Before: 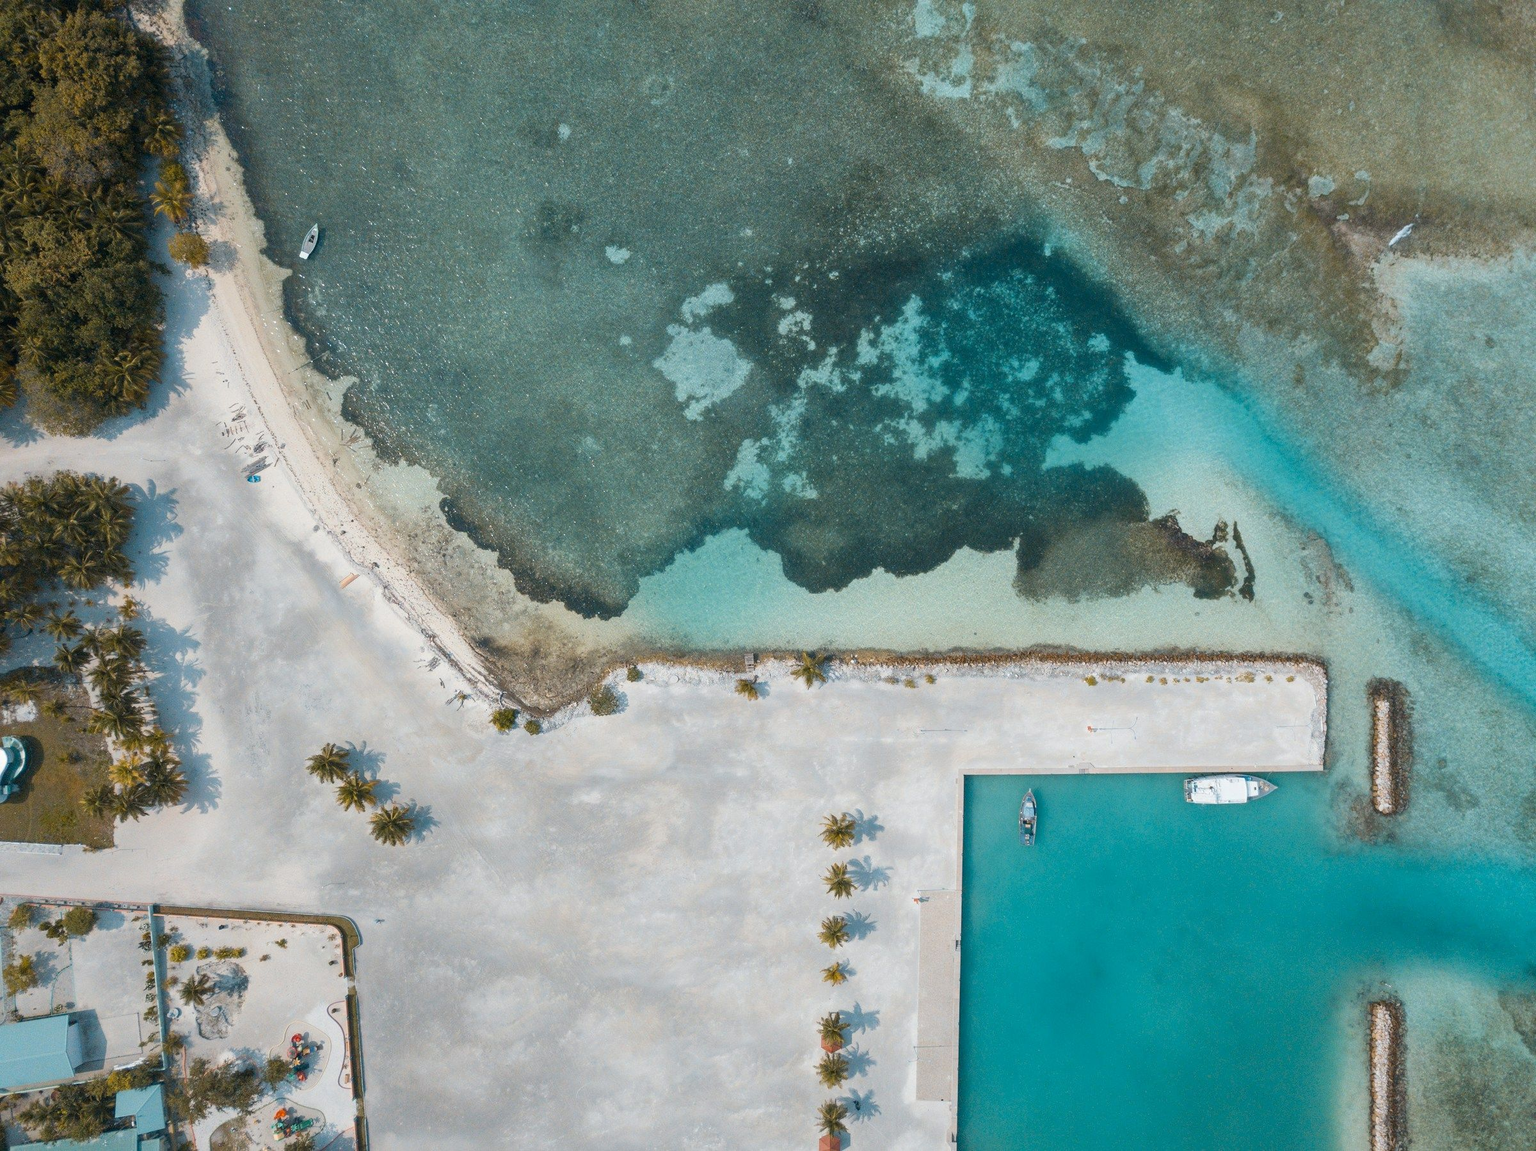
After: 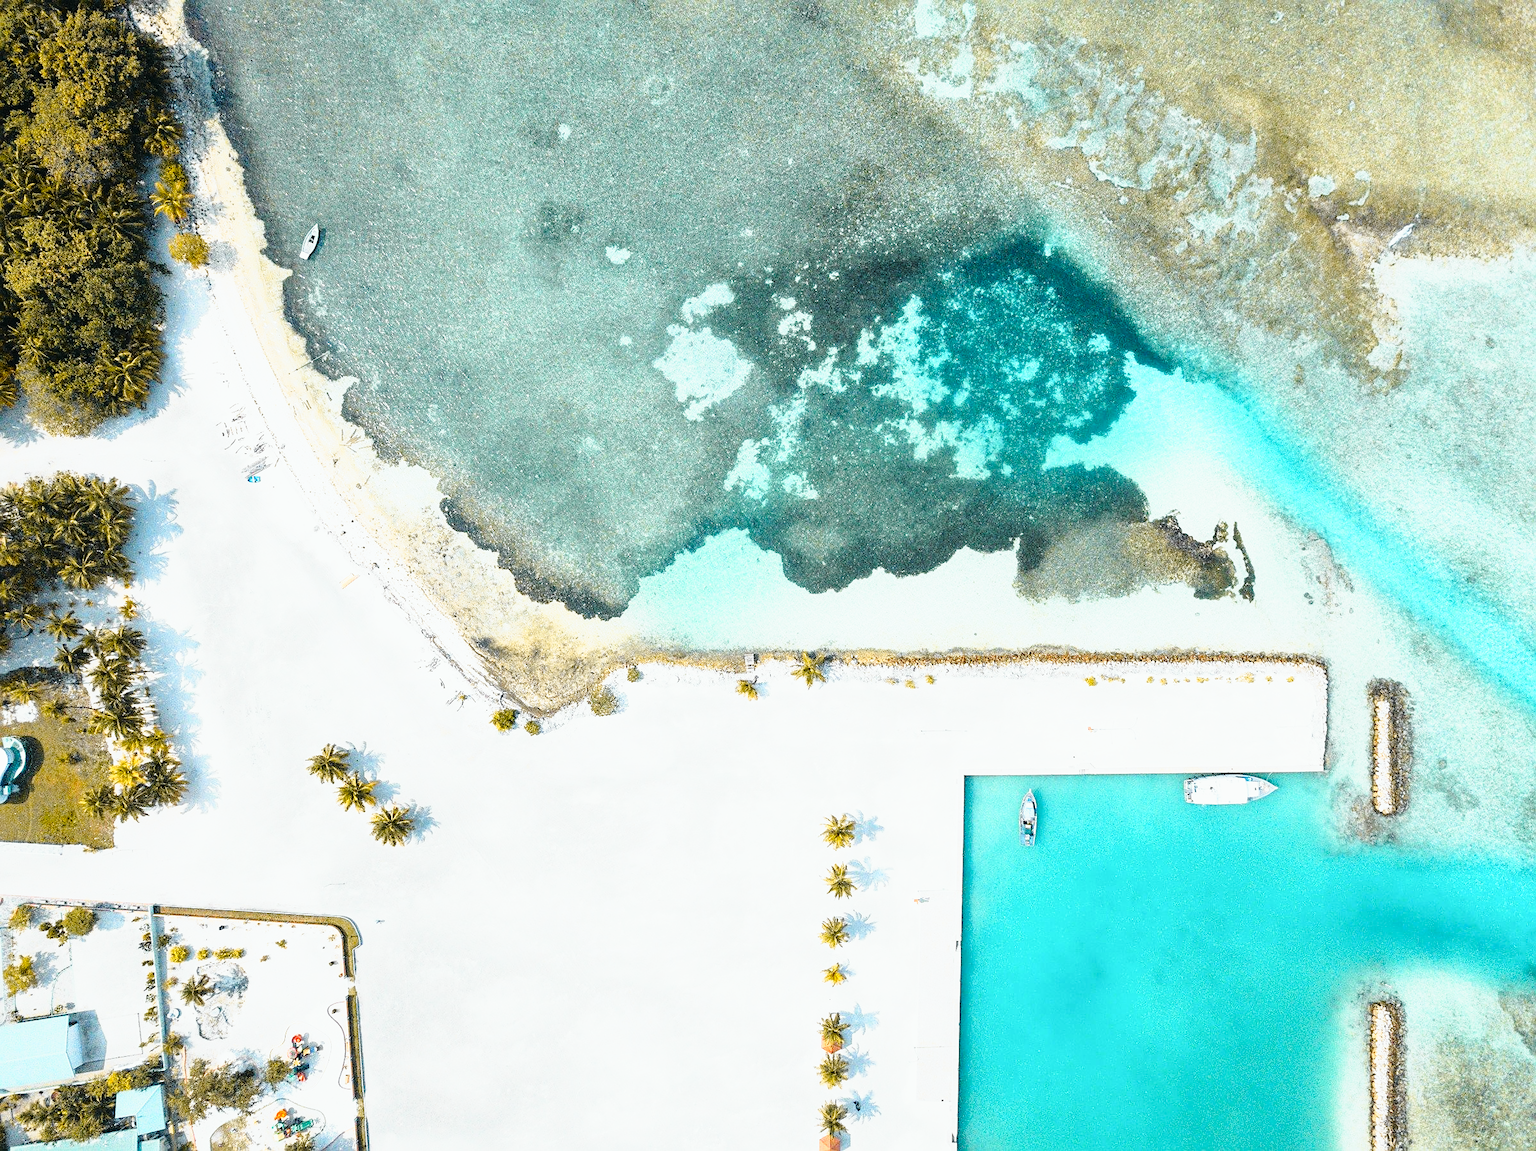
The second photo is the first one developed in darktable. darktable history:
base curve: curves: ch0 [(0, 0) (0.026, 0.03) (0.109, 0.232) (0.351, 0.748) (0.669, 0.968) (1, 1)], preserve colors none
shadows and highlights: shadows 13, white point adjustment 1.18, highlights -1.74, soften with gaussian
tone curve: curves: ch0 [(0, 0.013) (0.129, 0.1) (0.327, 0.382) (0.489, 0.573) (0.66, 0.748) (0.858, 0.926) (1, 0.977)]; ch1 [(0, 0) (0.353, 0.344) (0.45, 0.46) (0.498, 0.495) (0.521, 0.506) (0.563, 0.559) (0.592, 0.585) (0.657, 0.655) (1, 1)]; ch2 [(0, 0) (0.333, 0.346) (0.375, 0.375) (0.427, 0.44) (0.5, 0.501) (0.505, 0.499) (0.528, 0.533) (0.579, 0.61) (0.612, 0.644) (0.66, 0.715) (1, 1)], color space Lab, independent channels
sharpen: on, module defaults
